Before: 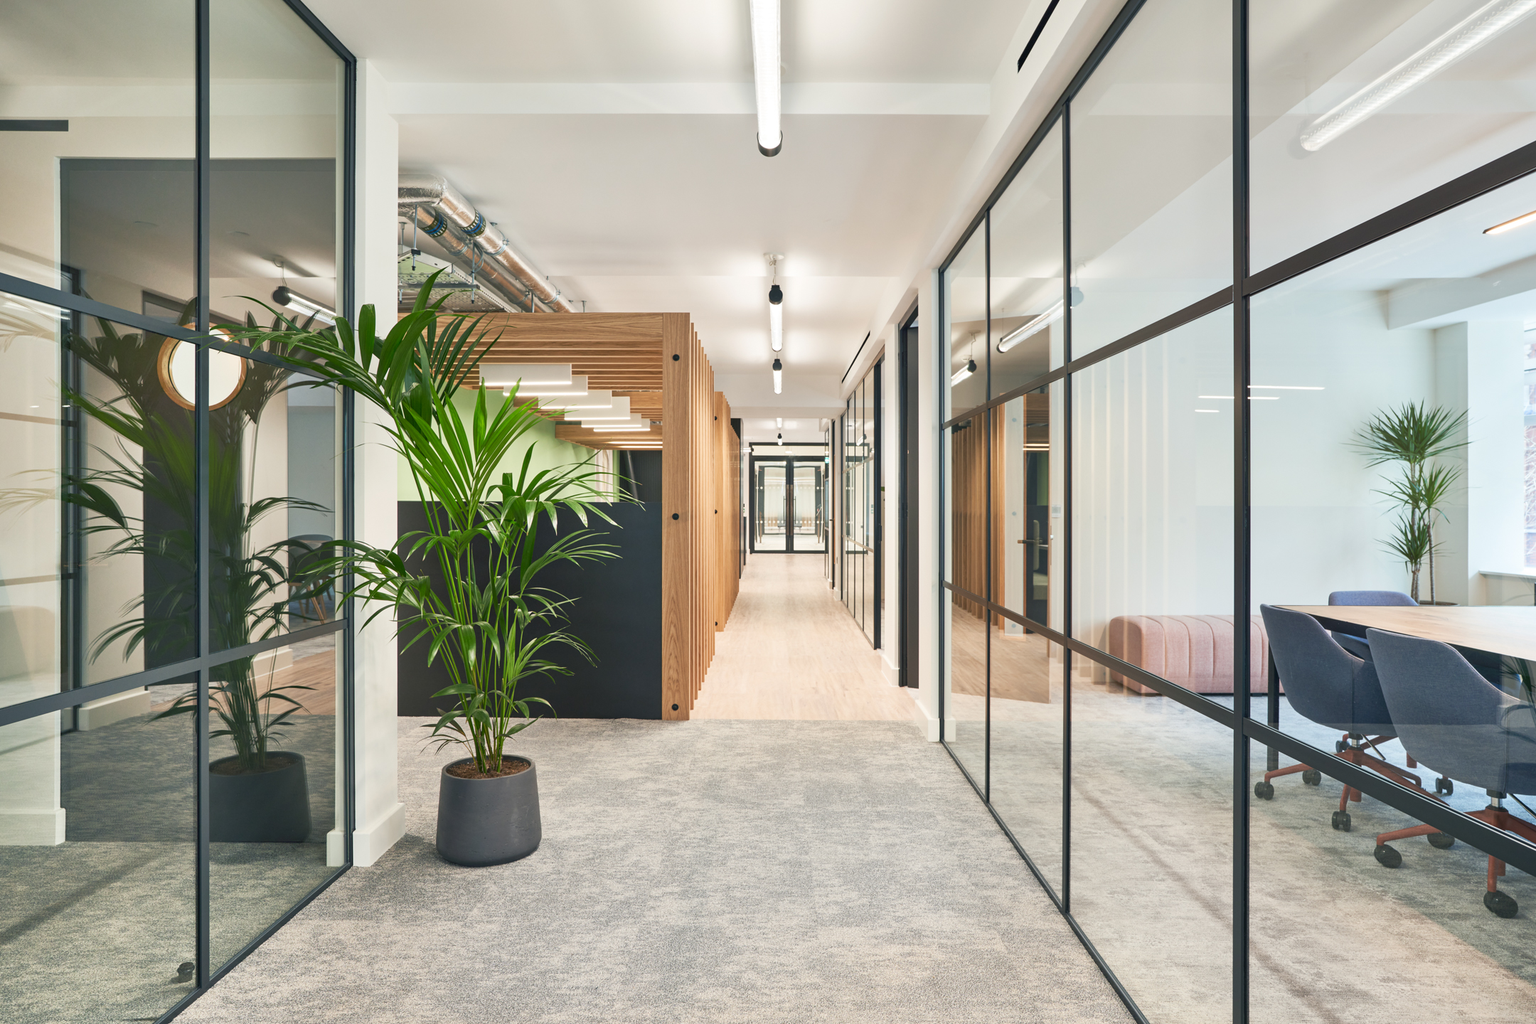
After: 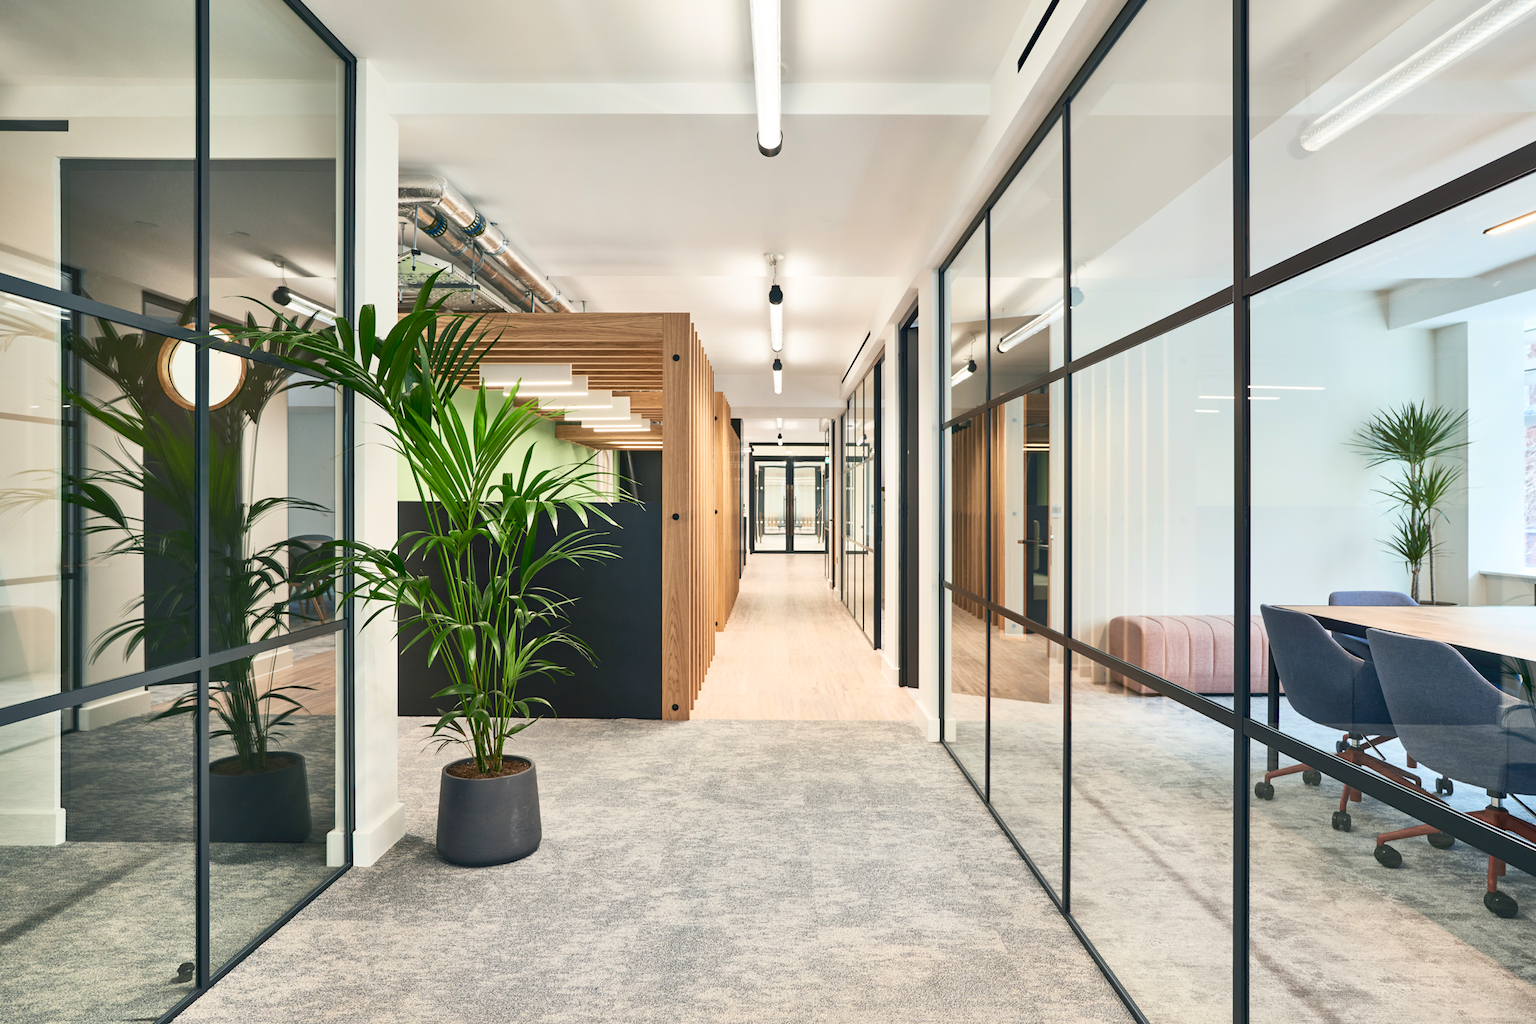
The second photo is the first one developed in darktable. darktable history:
contrast brightness saturation: contrast 0.289
shadows and highlights: on, module defaults
